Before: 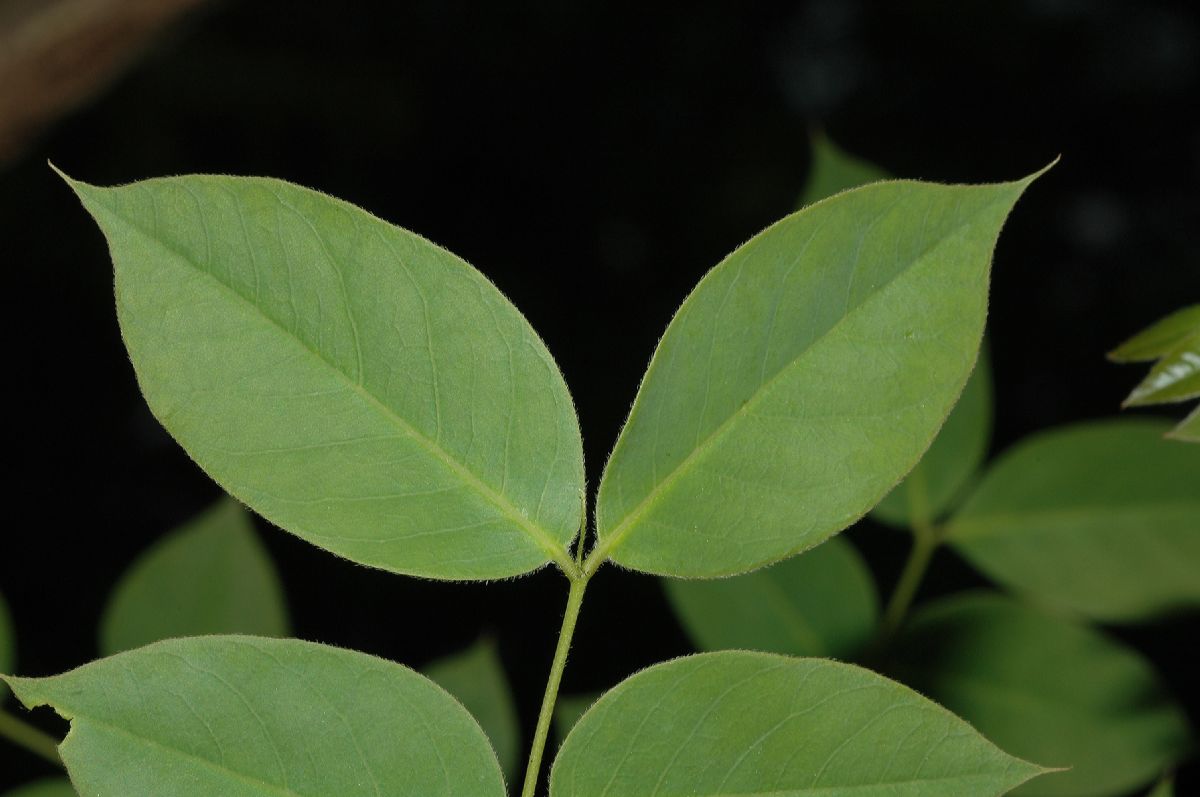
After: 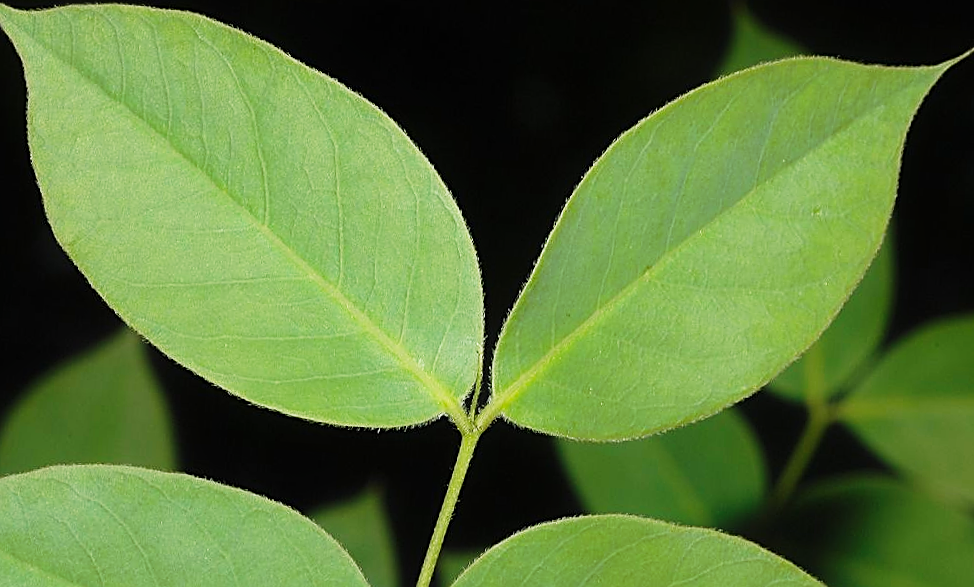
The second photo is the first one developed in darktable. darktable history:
crop and rotate: angle -3.86°, left 9.728%, top 21.032%, right 12.354%, bottom 11.951%
tone curve: curves: ch0 [(0, 0) (0.15, 0.17) (0.452, 0.437) (0.611, 0.588) (0.751, 0.749) (1, 1)]; ch1 [(0, 0) (0.325, 0.327) (0.412, 0.45) (0.453, 0.484) (0.5, 0.499) (0.541, 0.55) (0.617, 0.612) (0.695, 0.697) (1, 1)]; ch2 [(0, 0) (0.386, 0.397) (0.452, 0.459) (0.505, 0.498) (0.524, 0.547) (0.574, 0.566) (0.633, 0.641) (1, 1)], preserve colors none
shadows and highlights: shadows -23.09, highlights 45.26, soften with gaussian
sharpen: amount 0.559
contrast equalizer: y [[0.5, 0.488, 0.462, 0.461, 0.491, 0.5], [0.5 ×6], [0.5 ×6], [0 ×6], [0 ×6]]
base curve: curves: ch0 [(0, 0) (0.028, 0.03) (0.121, 0.232) (0.46, 0.748) (0.859, 0.968) (1, 1)], preserve colors none
